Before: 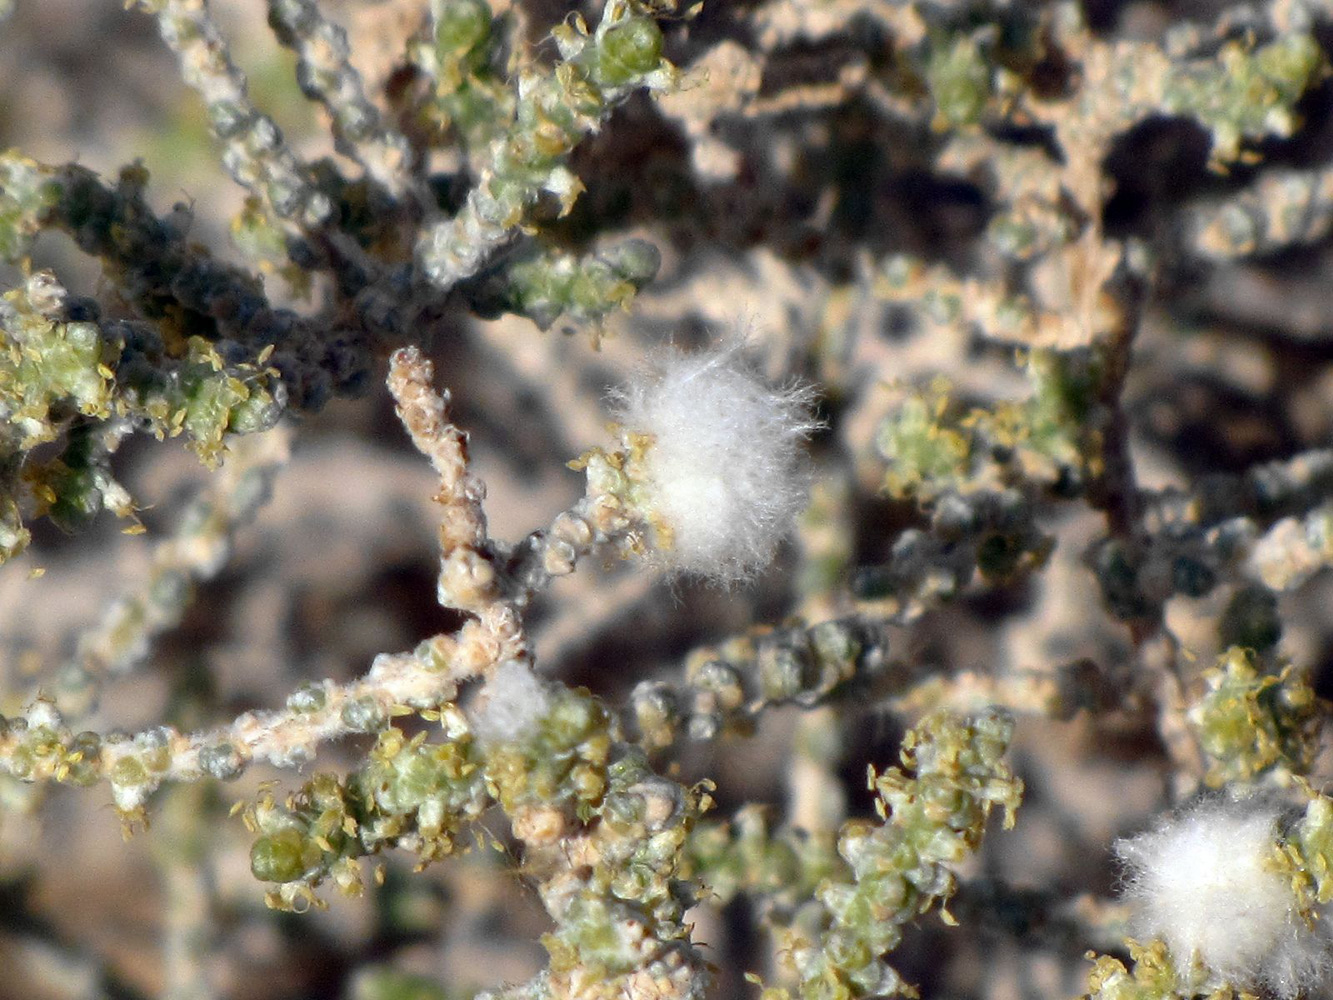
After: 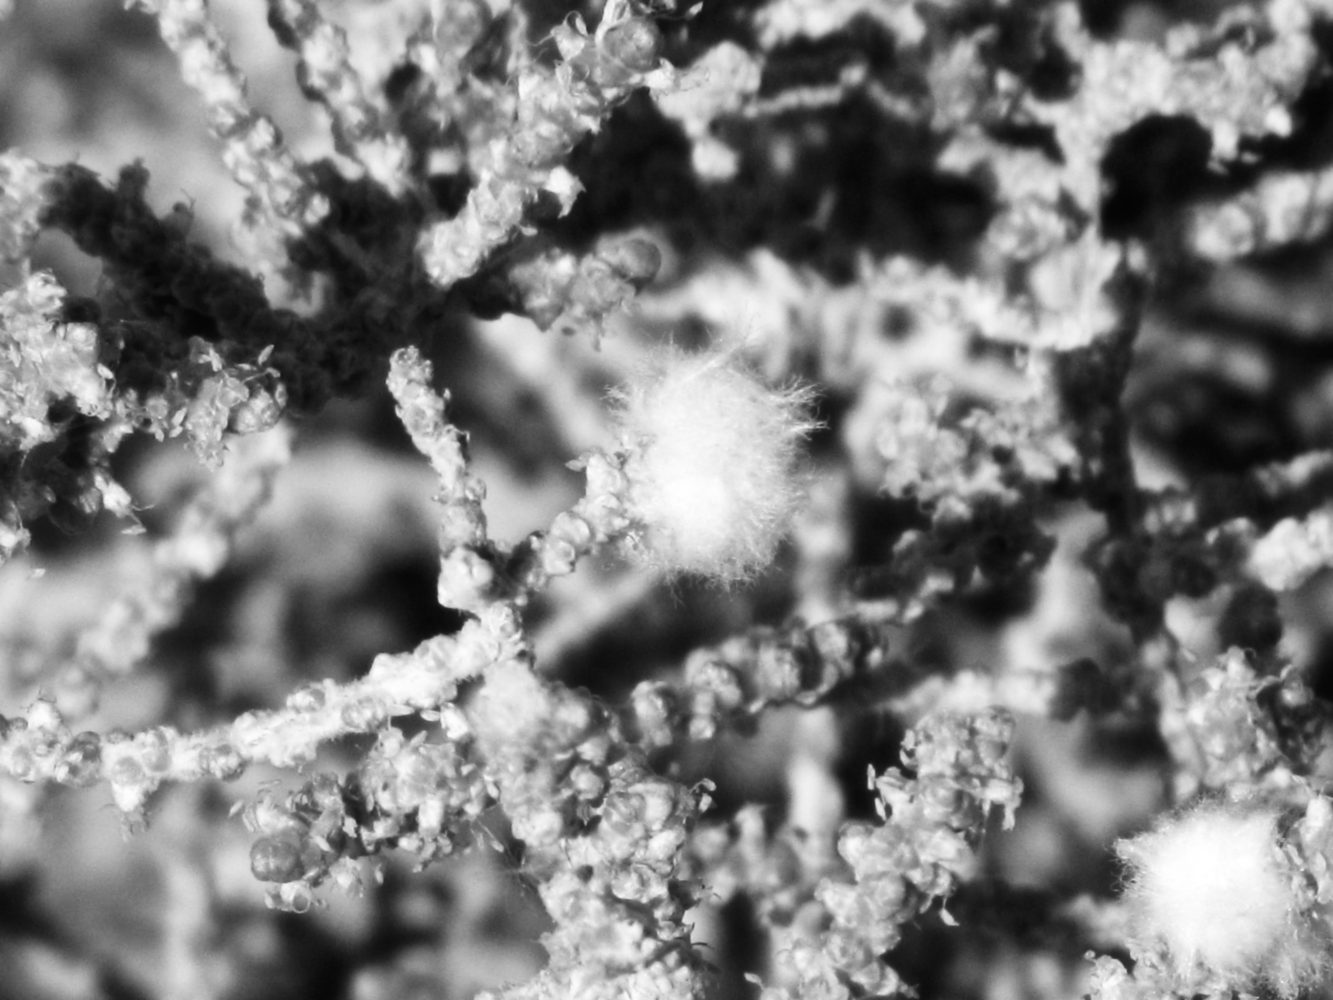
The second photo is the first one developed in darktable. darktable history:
lowpass: radius 0.76, contrast 1.56, saturation 0, unbound 0
contrast equalizer: octaves 7, y [[0.6 ×6], [0.55 ×6], [0 ×6], [0 ×6], [0 ×6]], mix -0.3
shadows and highlights: shadows 12, white point adjustment 1.2, soften with gaussian
haze removal: strength -0.1, adaptive false
